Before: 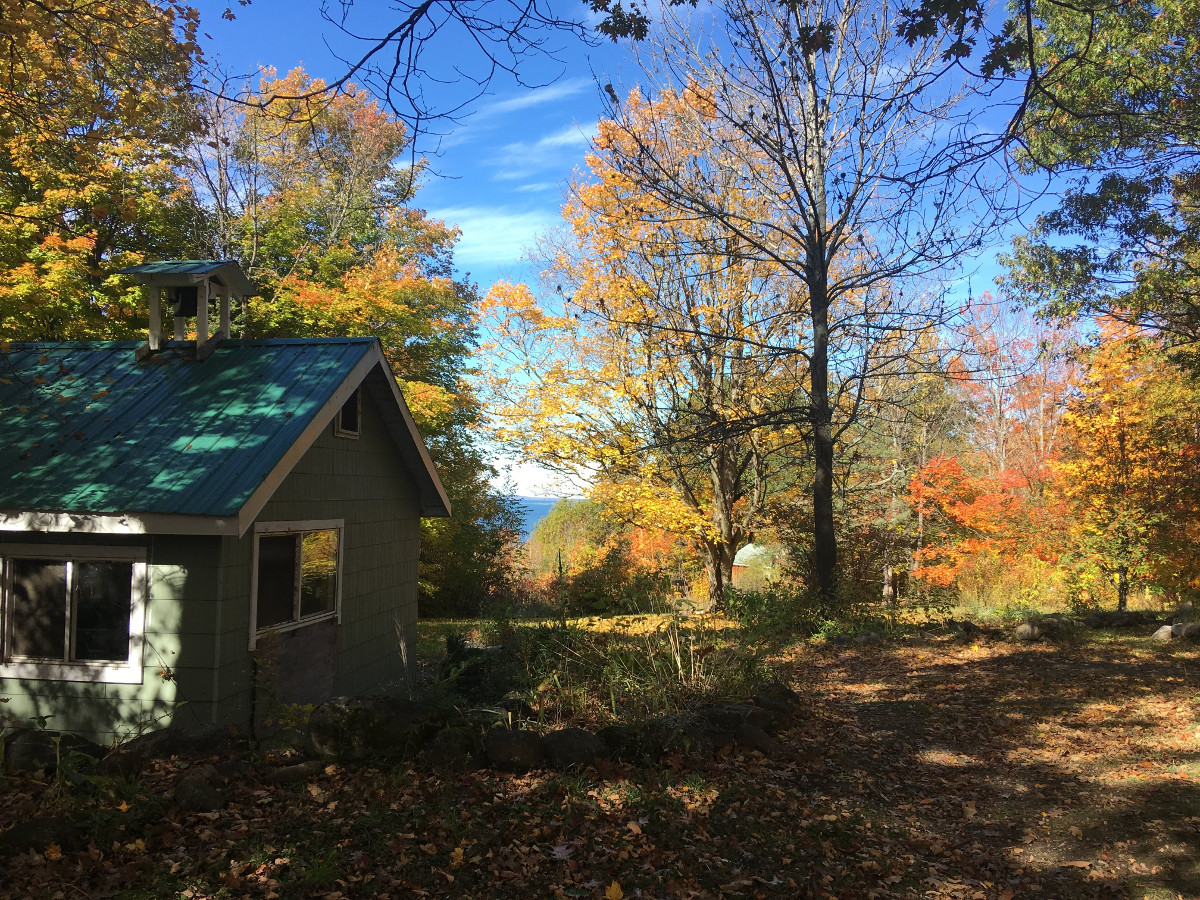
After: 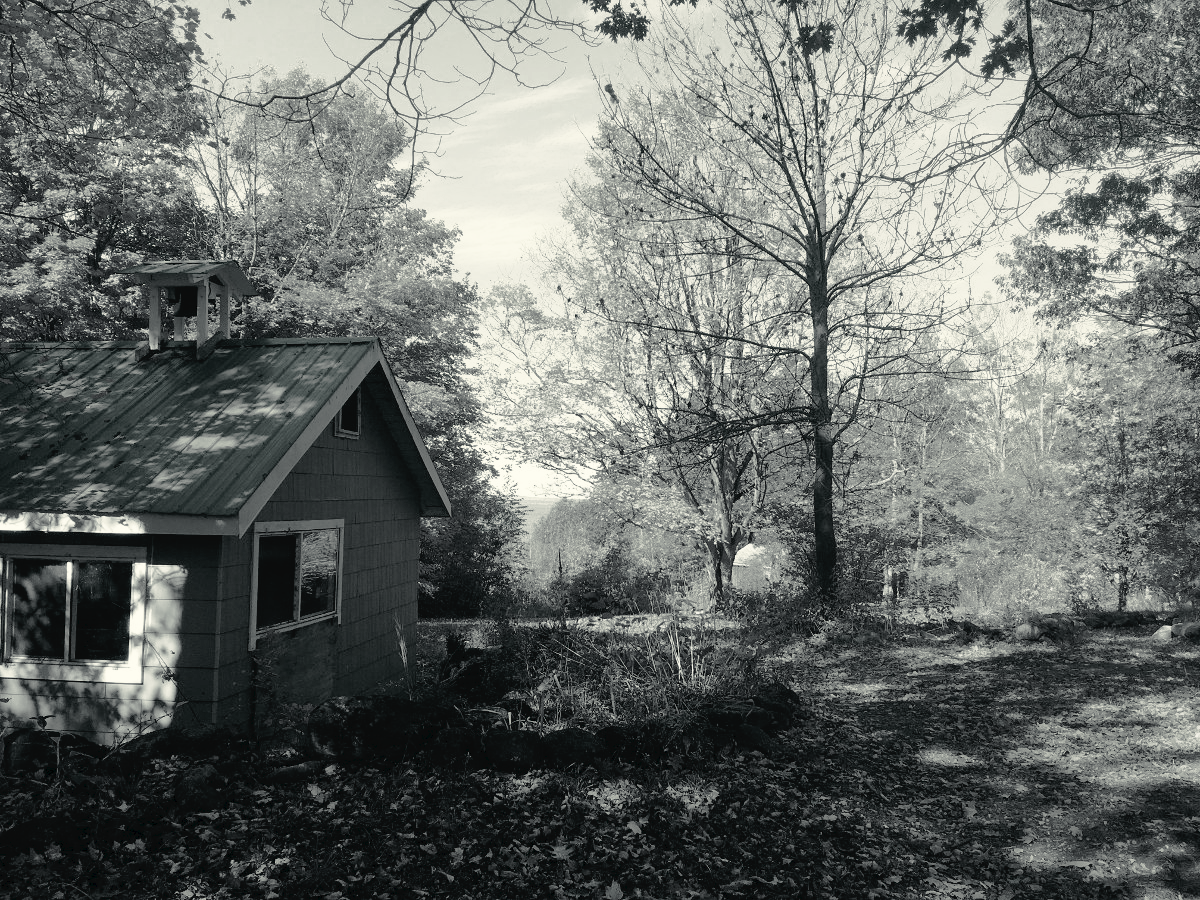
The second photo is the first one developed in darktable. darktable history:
tone curve: curves: ch0 [(0, 0) (0.003, 0.03) (0.011, 0.03) (0.025, 0.033) (0.044, 0.038) (0.069, 0.057) (0.1, 0.109) (0.136, 0.174) (0.177, 0.243) (0.224, 0.313) (0.277, 0.391) (0.335, 0.464) (0.399, 0.515) (0.468, 0.563) (0.543, 0.616) (0.623, 0.679) (0.709, 0.766) (0.801, 0.865) (0.898, 0.948) (1, 1)], preserve colors none
color look up table: target L [86, 92.85, 87.15, 78.81, 85.27, 74.44, 58.43, 49.98, 56.9, 50.44, 38.6, 51.09, 23.9, 200.14, 83.48, 66.51, 66.16, 58.51, 60.8, 54.81, 33.56, 56.98, 38.6, 30.66, 20.05, 12.28, 96.34, 91.46, 79.52, 85.37, 89.87, 72.49, 73.7, 54.97, 85.37, 63.61, 62, 59.96, 35.29, 40.93, 24.68, 12.45, 90.31, 81.23, 85.98, 82.76, 75.15, 41.44, 2.459], target a [-1.576, -2.468, -1.214, -2.141, -1.766, -2.388, -3.8, -2.487, -3.625, -3.166, -2.848, -3.144, -1.059, 0, -1.608, -3.205, -3.081, -3.419, -3.295, -3.394, -1.943, -3.239, -2.848, -1.615, -1.807, -0.684, -2.582, -2.856, -2.277, -1.263, -1.482, -2.8, -2.469, -2.848, -1.263, -3.033, -2.925, -3.949, -2.338, -3.041, -1.631, -1.394, -1.722, -2.336, -1.718, -1.61, -2.541, -3.34, -2.412], target b [5.978, 10.87, 6.088, 5.086, 6.963, 4.574, 3.696, 1.438, 2.664, 2.064, -0.264, 2.137, -0.834, 0, 6.326, 4.541, 4.021, 3.83, 3.691, 2.75, -0.675, 2.785, -0.264, -0.639, -0.651, -0.748, 12.62, 9.689, 5.169, 6.596, 8.201, 4.403, 5.086, 2.125, 6.596, 3.172, 3.069, 4.232, -0.163, 0.778, -1.03, -0.509, 8.324, 5.85, 6.68, 6.337, 4.615, 0.669, -0.667], num patches 49
